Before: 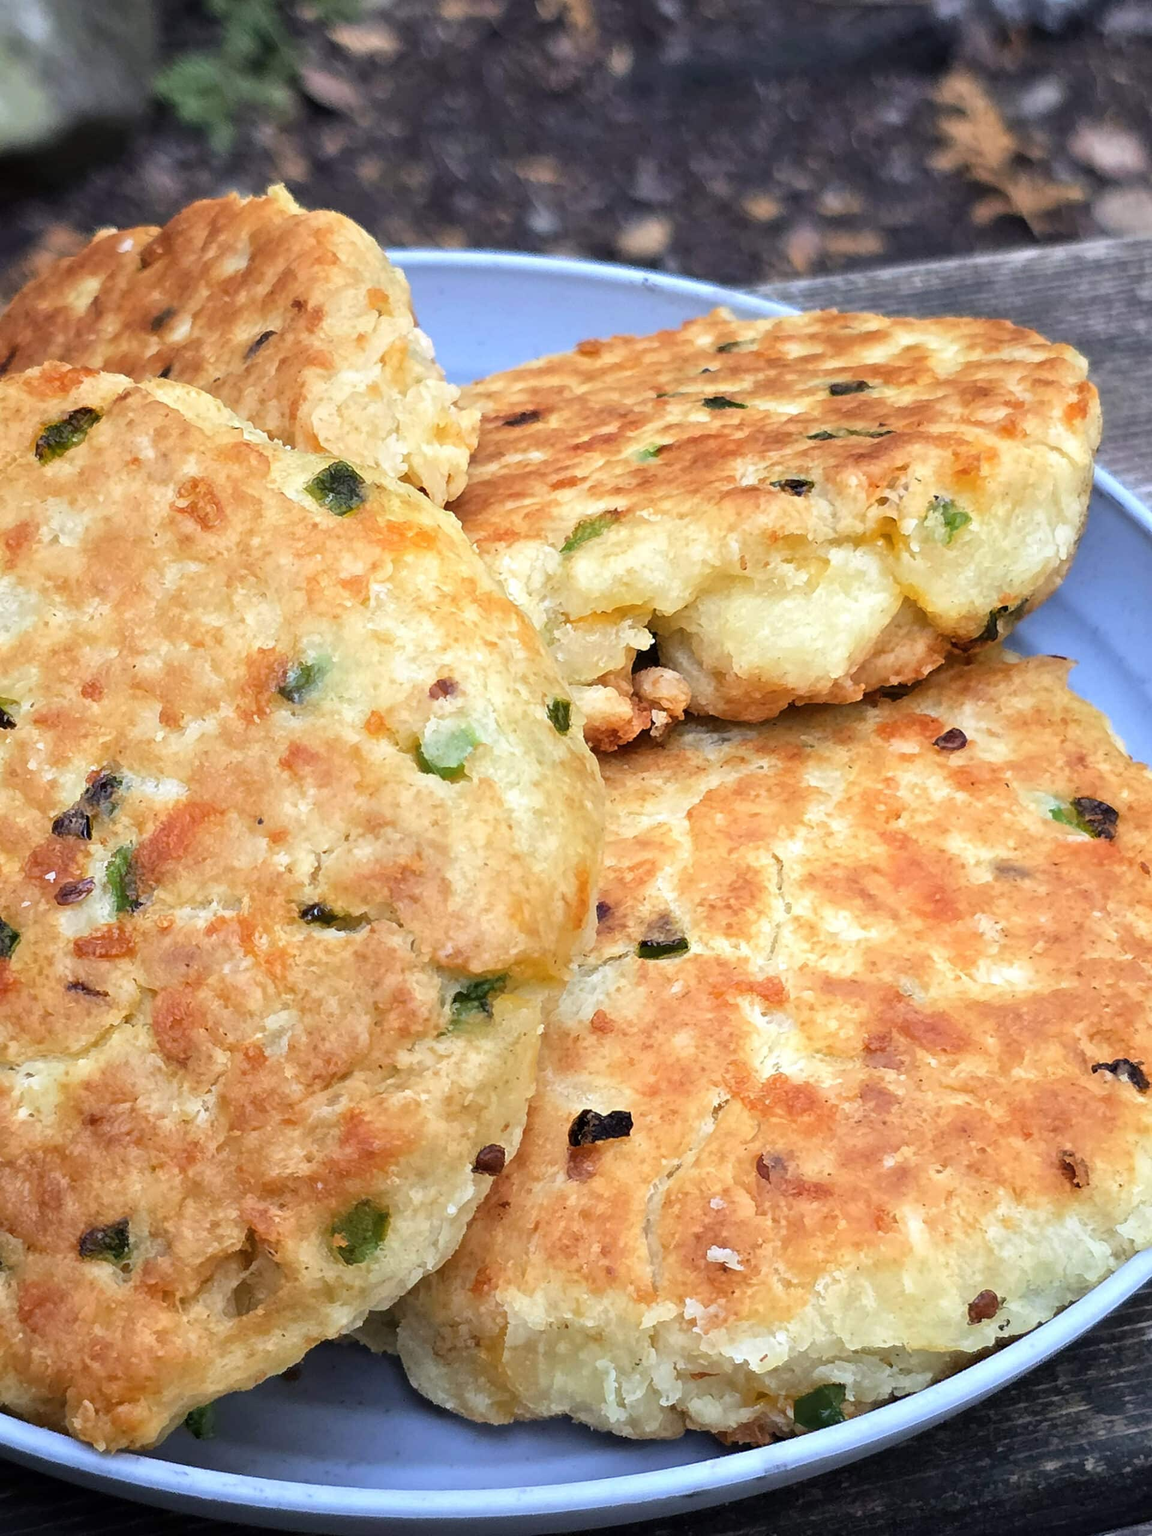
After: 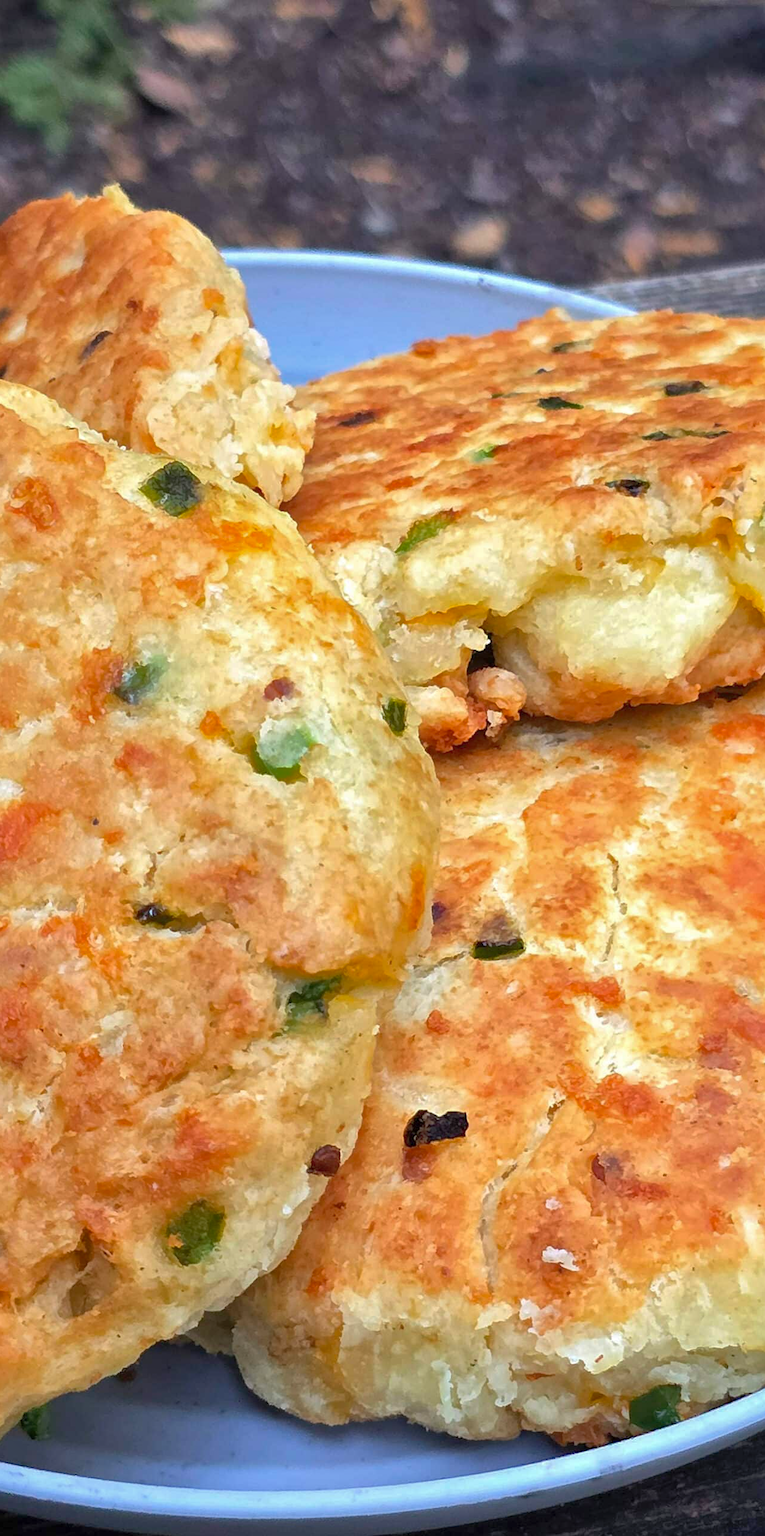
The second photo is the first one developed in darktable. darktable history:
tone equalizer: on, module defaults
shadows and highlights: highlights color adjustment 39.38%
crop and rotate: left 14.338%, right 19.214%
